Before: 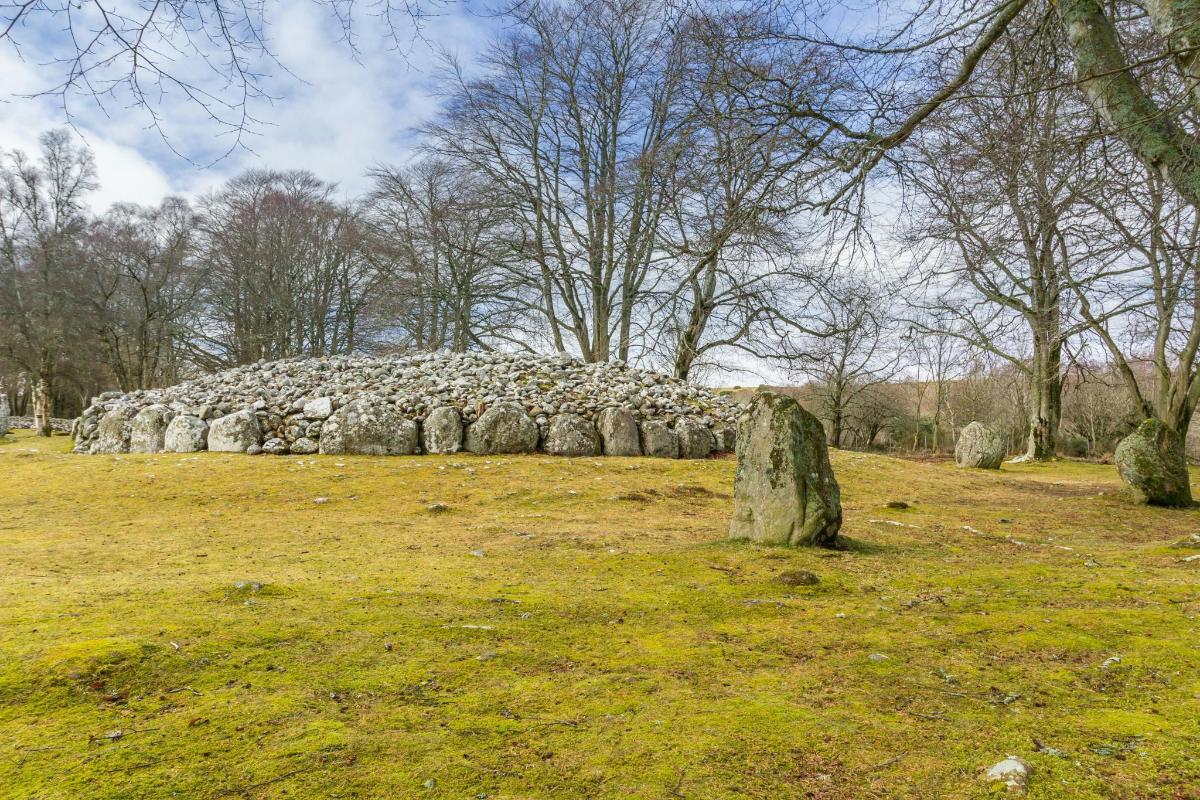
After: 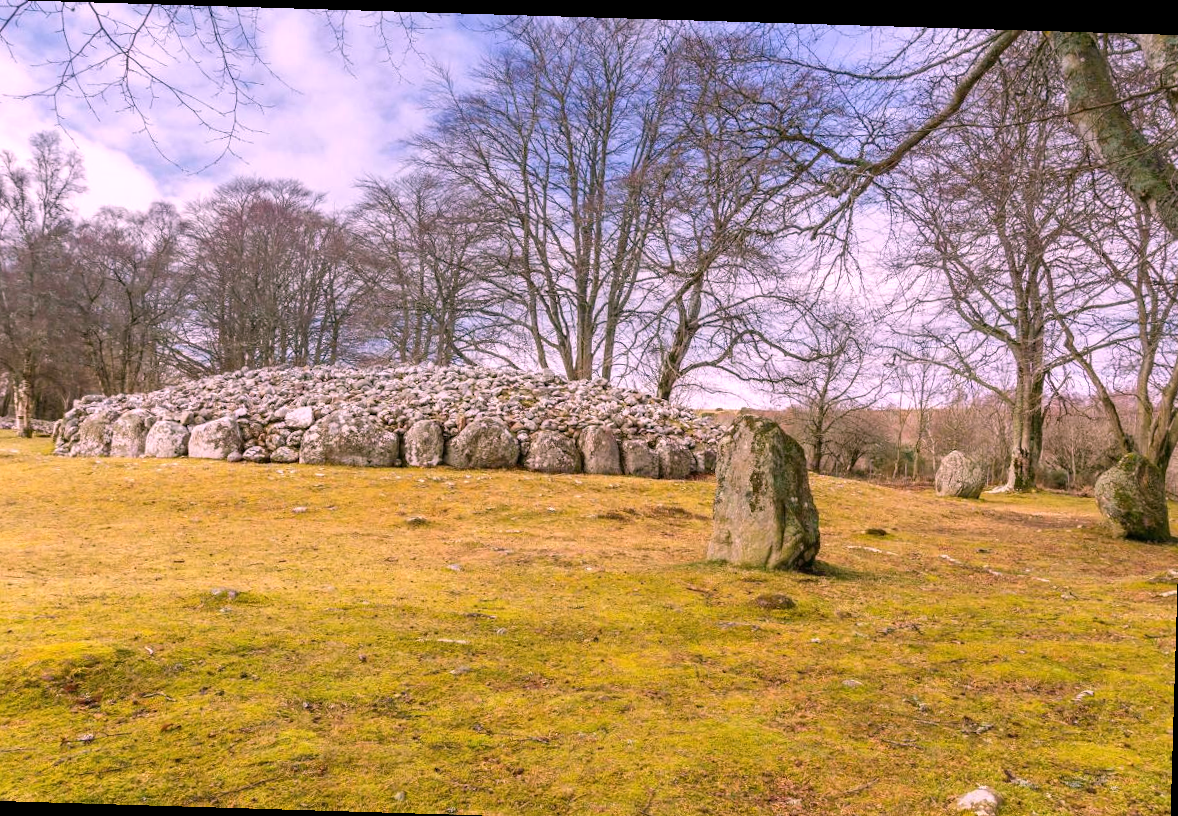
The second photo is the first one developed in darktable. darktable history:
rotate and perspective: rotation 1.72°, automatic cropping off
crop and rotate: left 2.536%, right 1.107%, bottom 2.246%
white balance: red 1.188, blue 1.11
